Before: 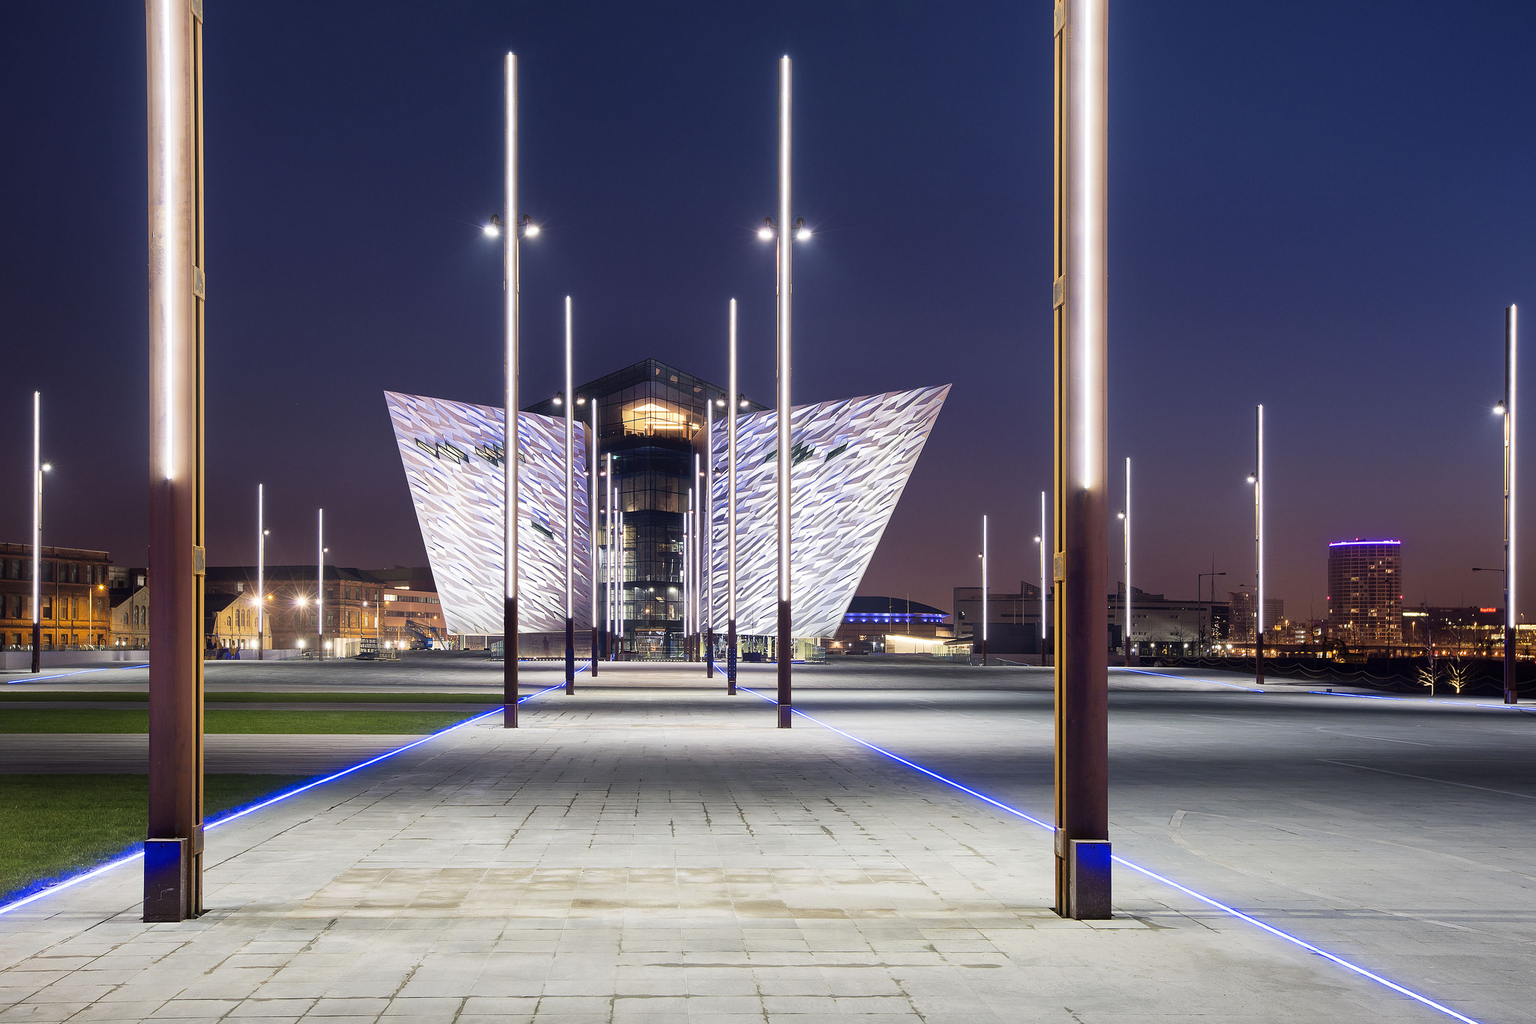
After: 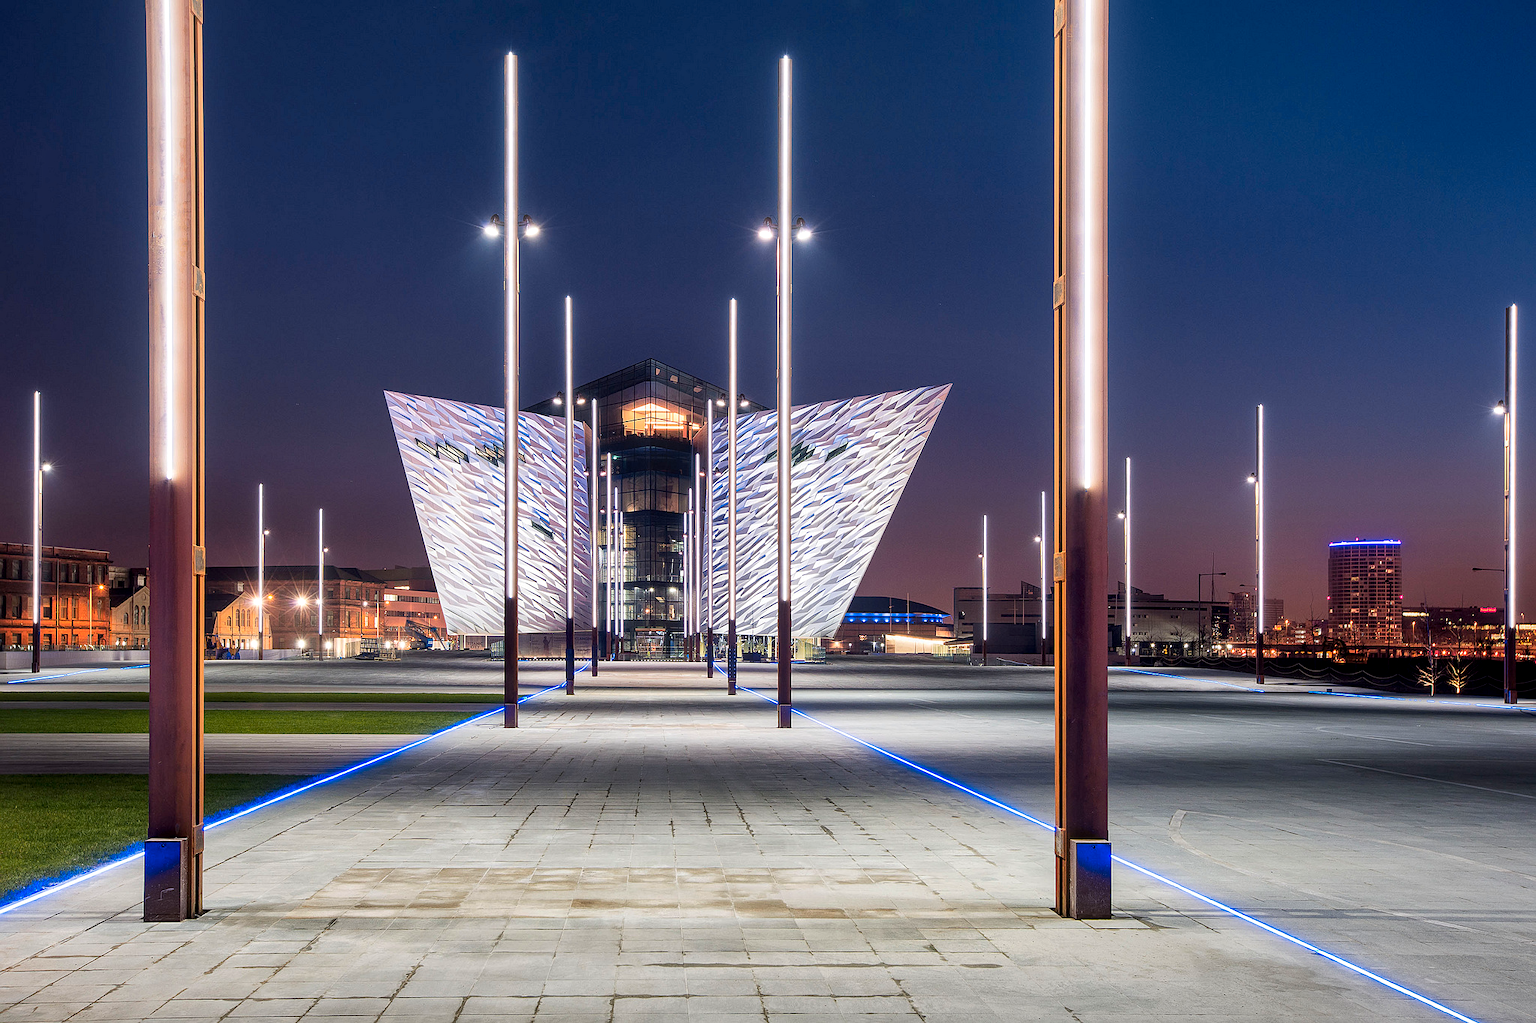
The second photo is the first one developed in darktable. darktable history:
local contrast: on, module defaults
sharpen: radius 1.272, amount 0.305, threshold 0
shadows and highlights: shadows 32.83, highlights -47.7, soften with gaussian
color zones: curves: ch1 [(0.239, 0.552) (0.75, 0.5)]; ch2 [(0.25, 0.462) (0.749, 0.457)], mix 25.94%
